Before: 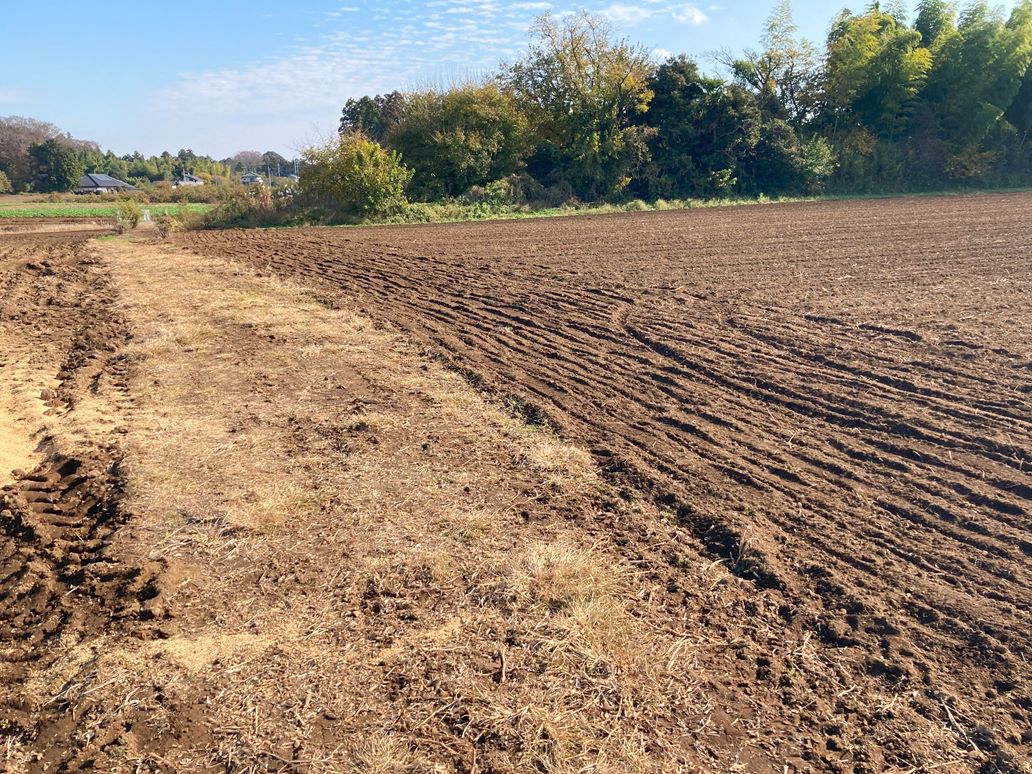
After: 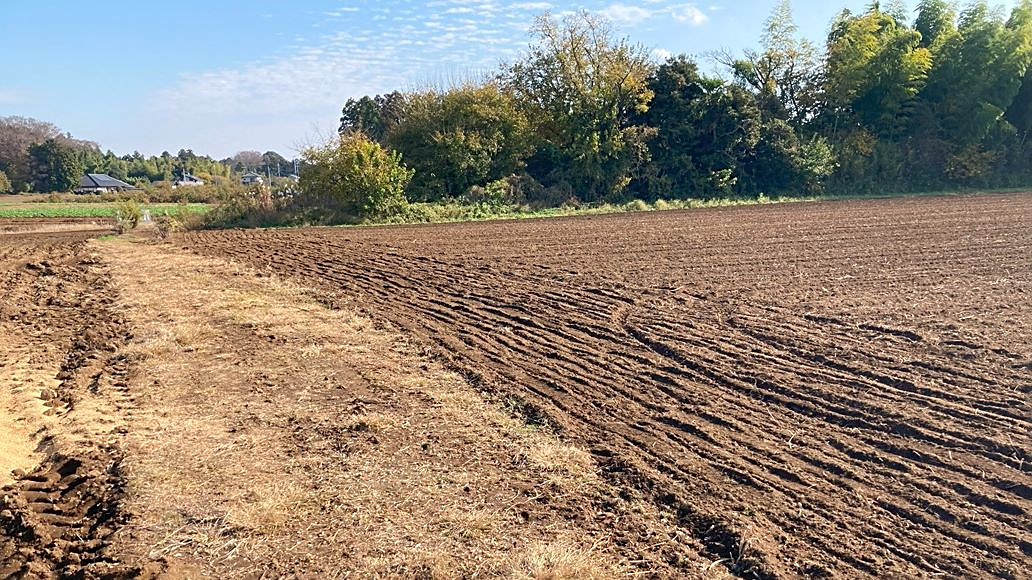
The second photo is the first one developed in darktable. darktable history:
sharpen: on, module defaults
crop: bottom 24.988%
